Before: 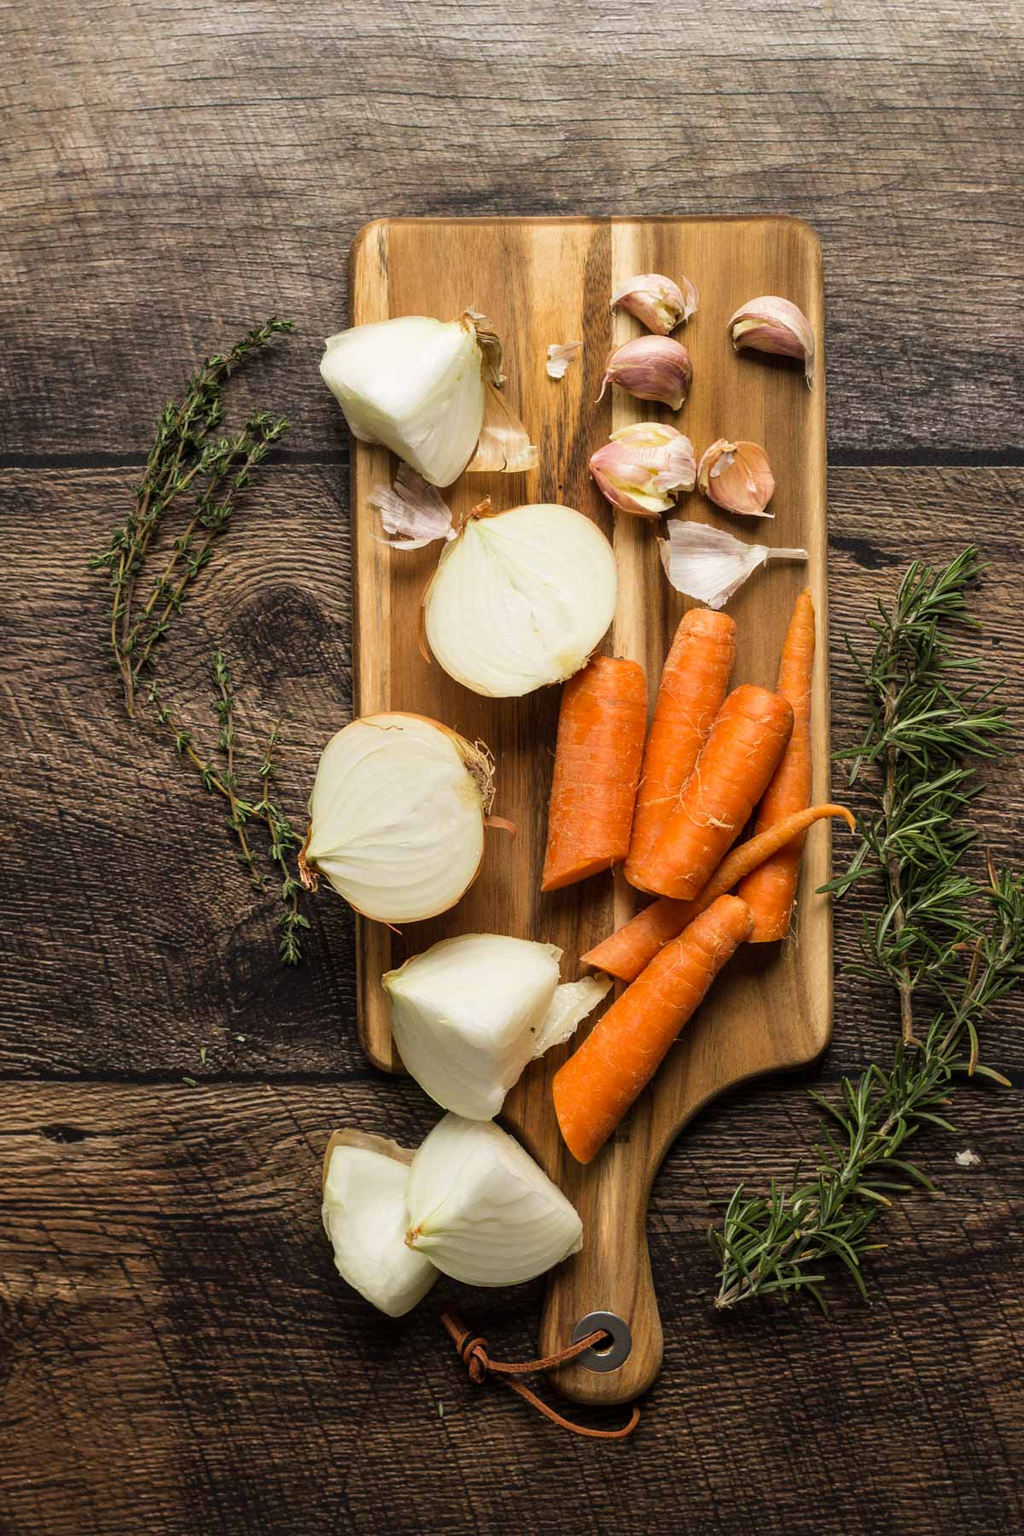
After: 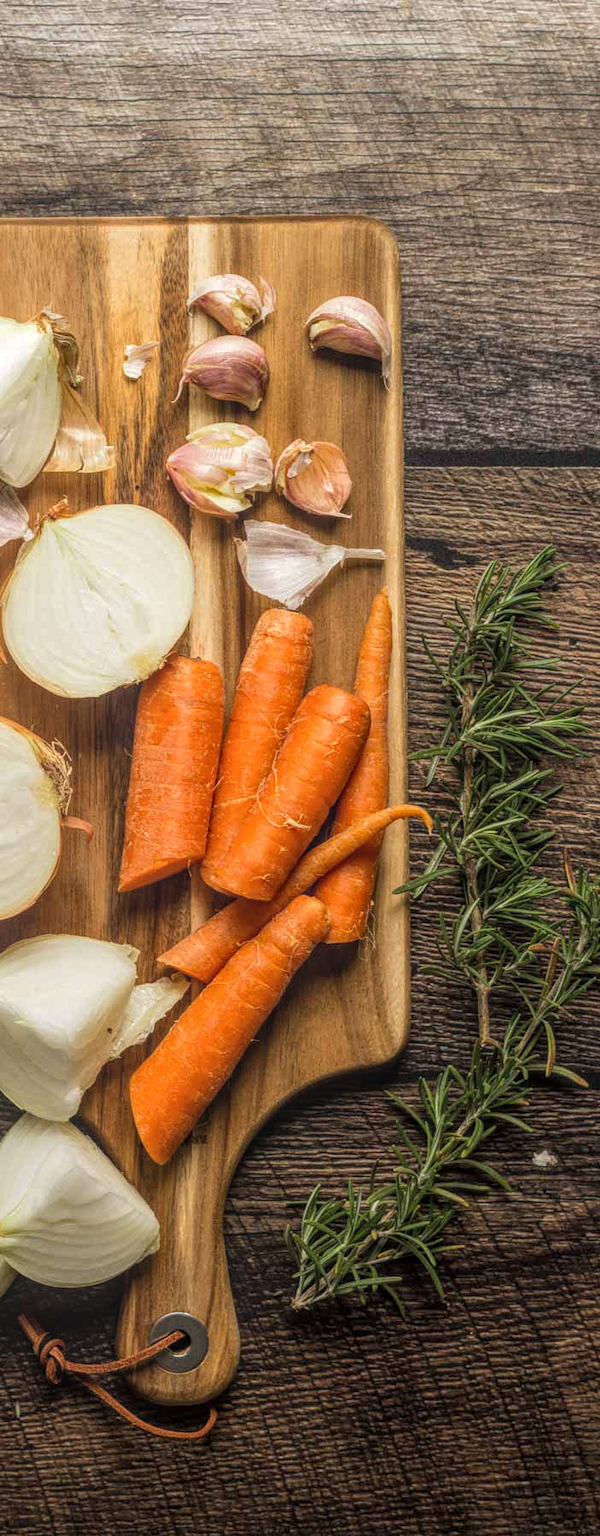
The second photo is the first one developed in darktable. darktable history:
base curve: preserve colors none
color balance: input saturation 99%
crop: left 41.402%
local contrast: highlights 66%, shadows 33%, detail 166%, midtone range 0.2
exposure: exposure 0.014 EV, compensate highlight preservation false
